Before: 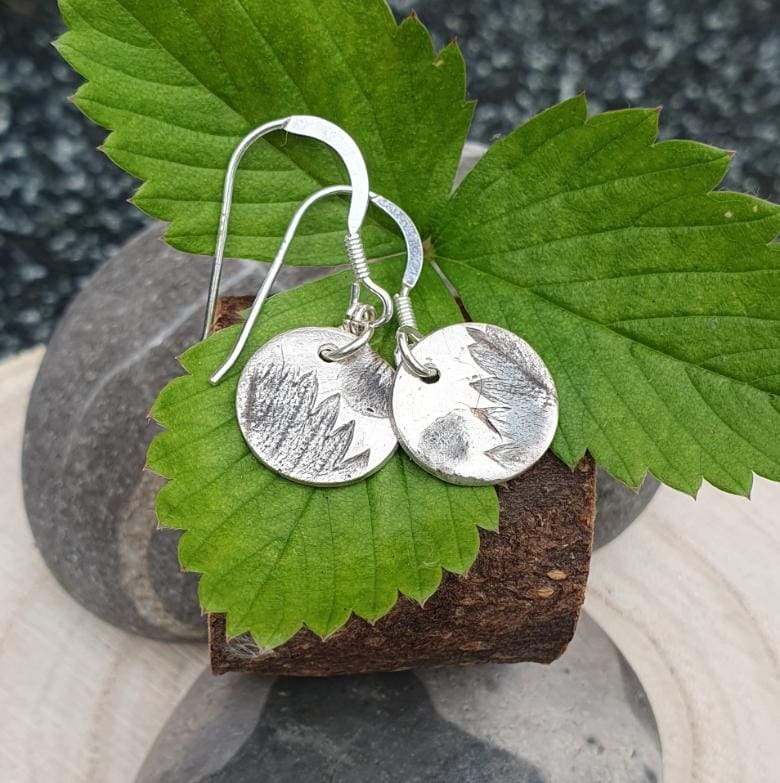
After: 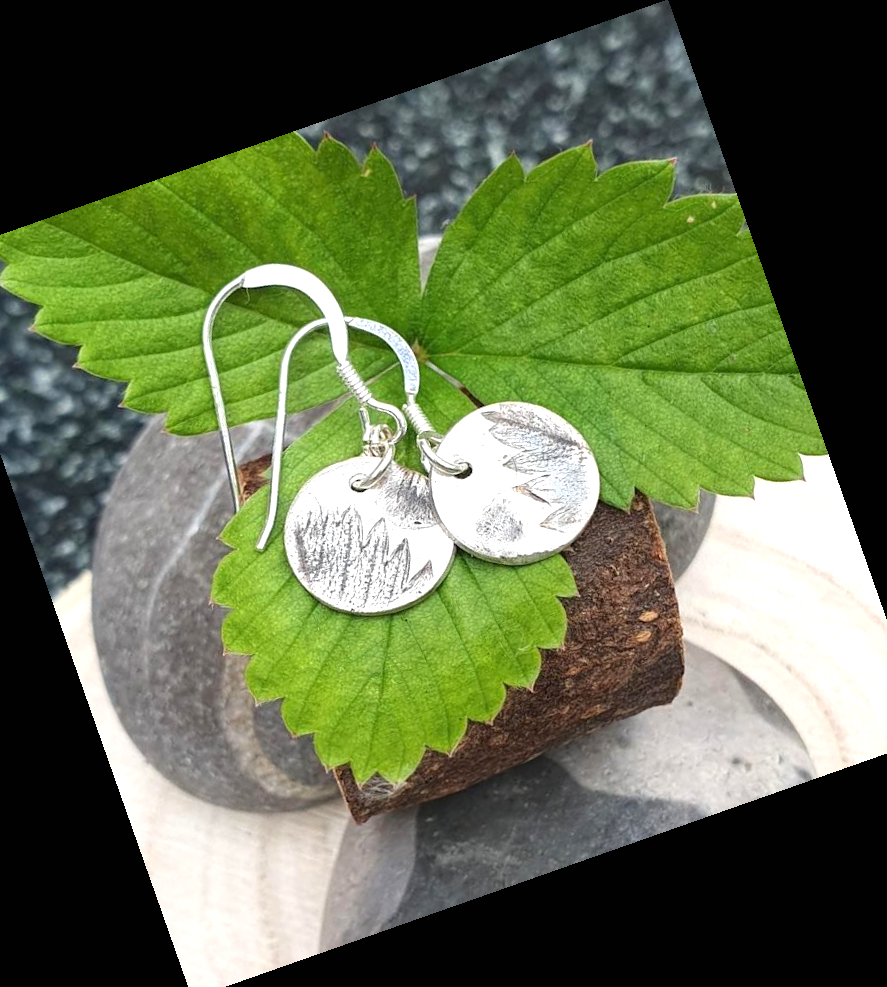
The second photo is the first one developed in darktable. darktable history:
exposure: black level correction 0, exposure 0.7 EV, compensate exposure bias true, compensate highlight preservation false
crop and rotate: angle 19.43°, left 6.812%, right 4.125%, bottom 1.087%
